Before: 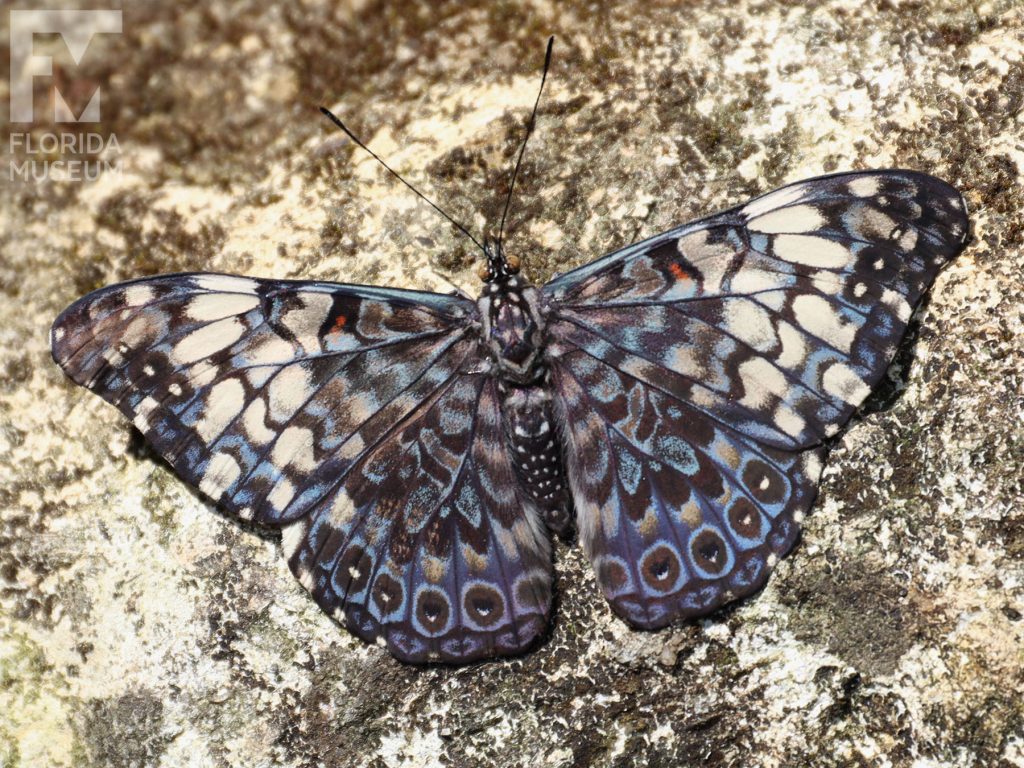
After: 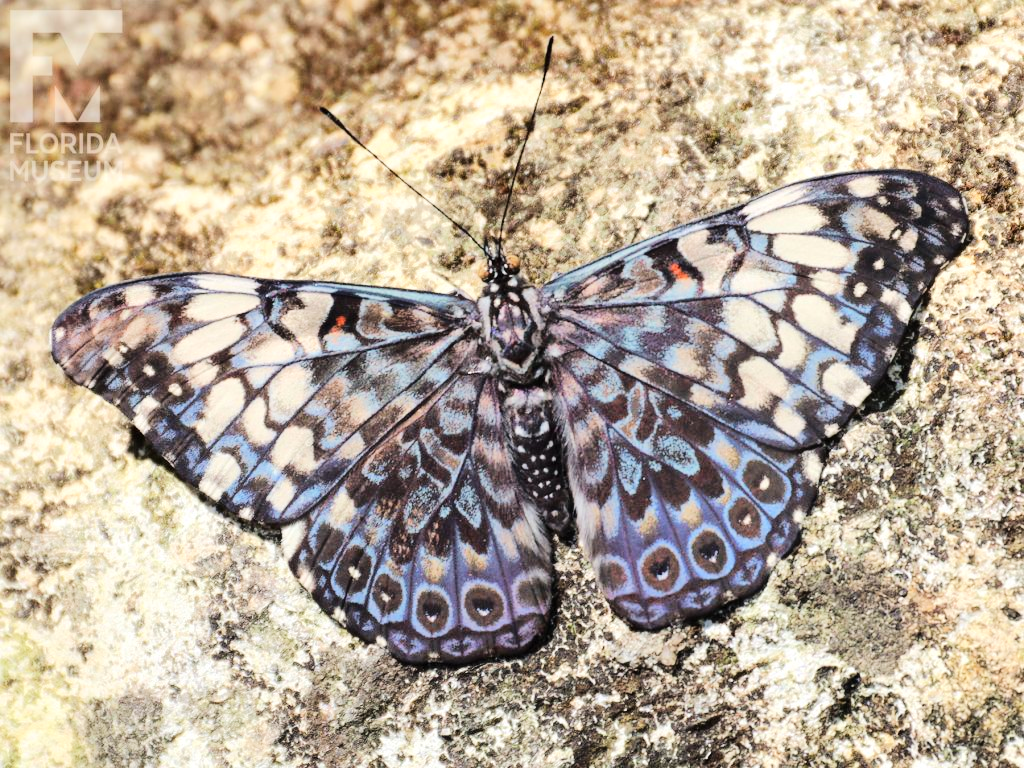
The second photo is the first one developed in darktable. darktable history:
tone equalizer: -7 EV 0.164 EV, -6 EV 0.569 EV, -5 EV 1.13 EV, -4 EV 1.29 EV, -3 EV 1.16 EV, -2 EV 0.6 EV, -1 EV 0.168 EV, edges refinement/feathering 500, mask exposure compensation -1.57 EV, preserve details no
